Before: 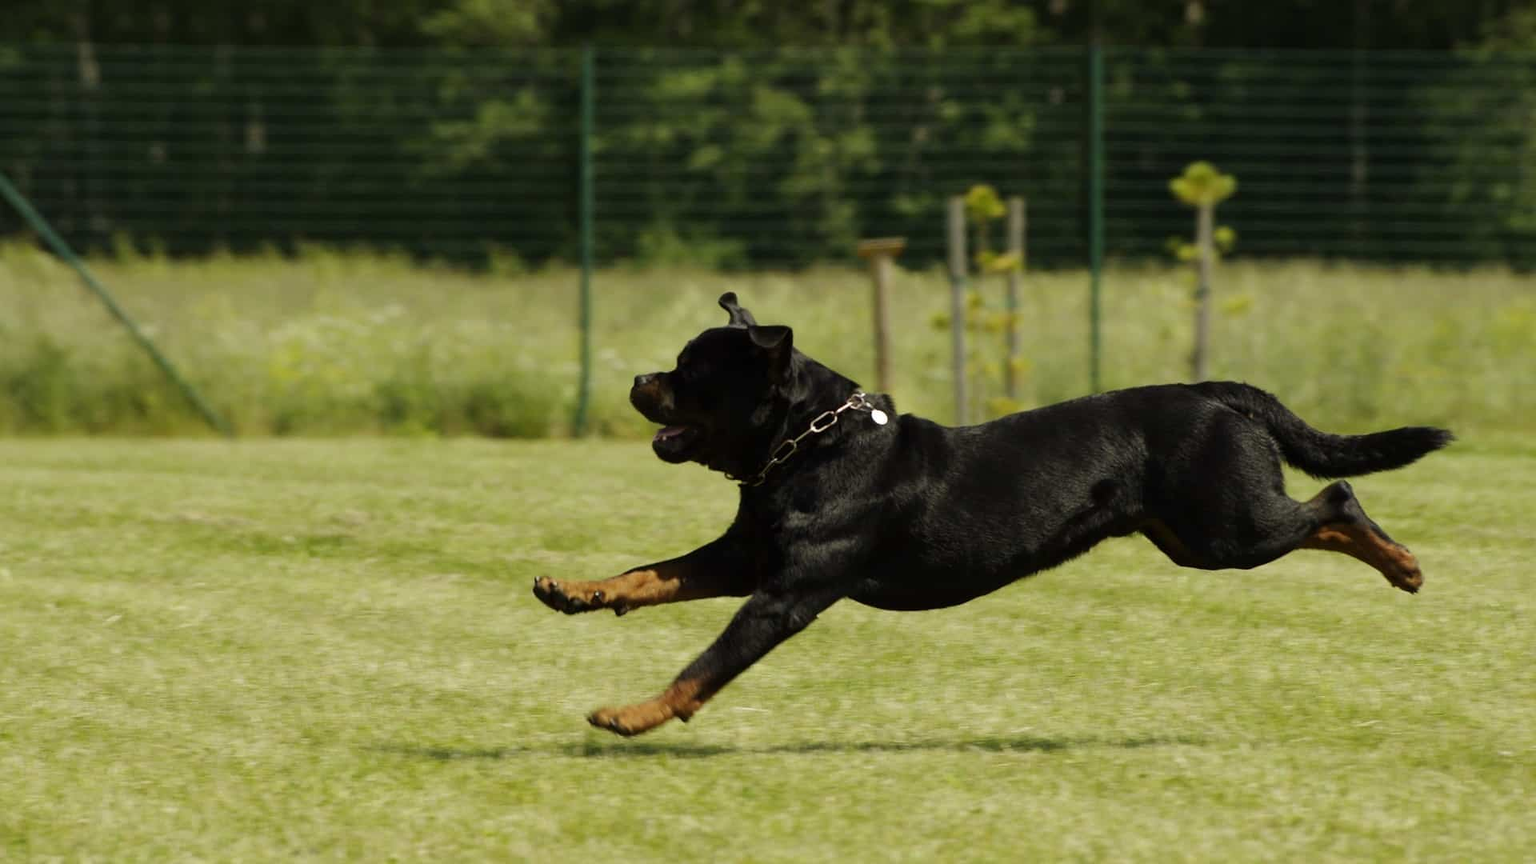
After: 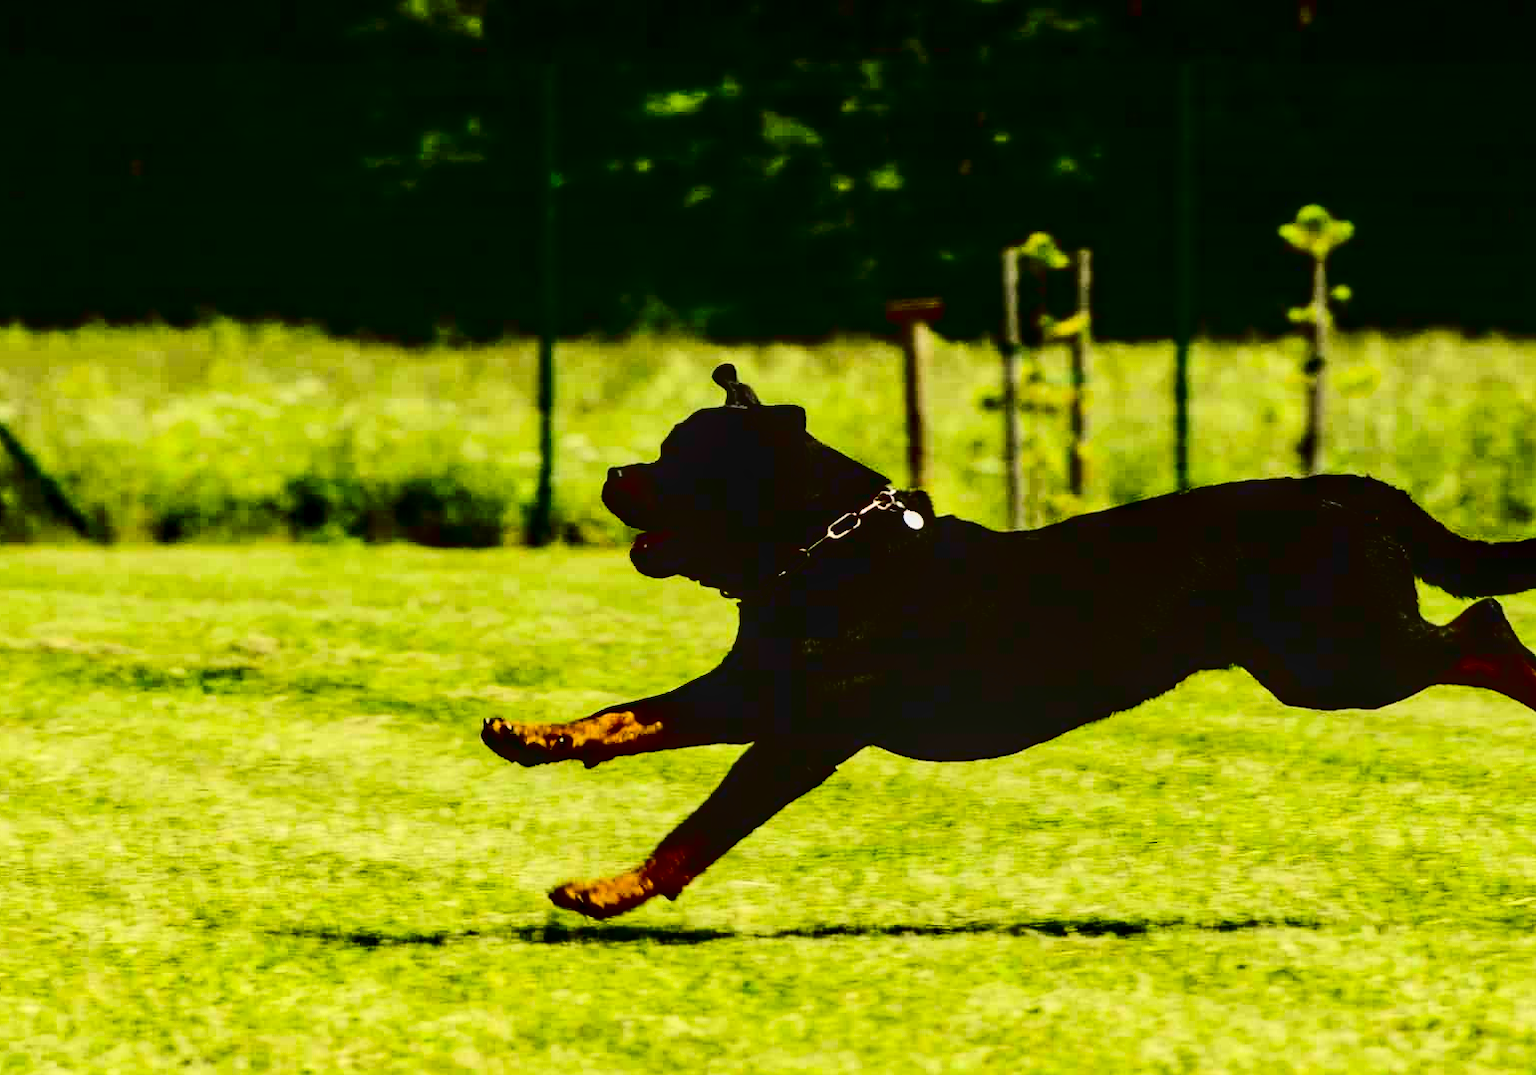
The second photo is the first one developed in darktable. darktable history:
local contrast: detail 130%
crop and rotate: left 9.547%, right 10.178%
exposure: black level correction -0.004, exposure 0.05 EV, compensate highlight preservation false
contrast brightness saturation: contrast 0.774, brightness -0.989, saturation 0.982
tone equalizer: -8 EV 1.01 EV, -7 EV 0.971 EV, -6 EV 1.01 EV, -5 EV 1.02 EV, -4 EV 1.04 EV, -3 EV 0.746 EV, -2 EV 0.515 EV, -1 EV 0.266 EV
